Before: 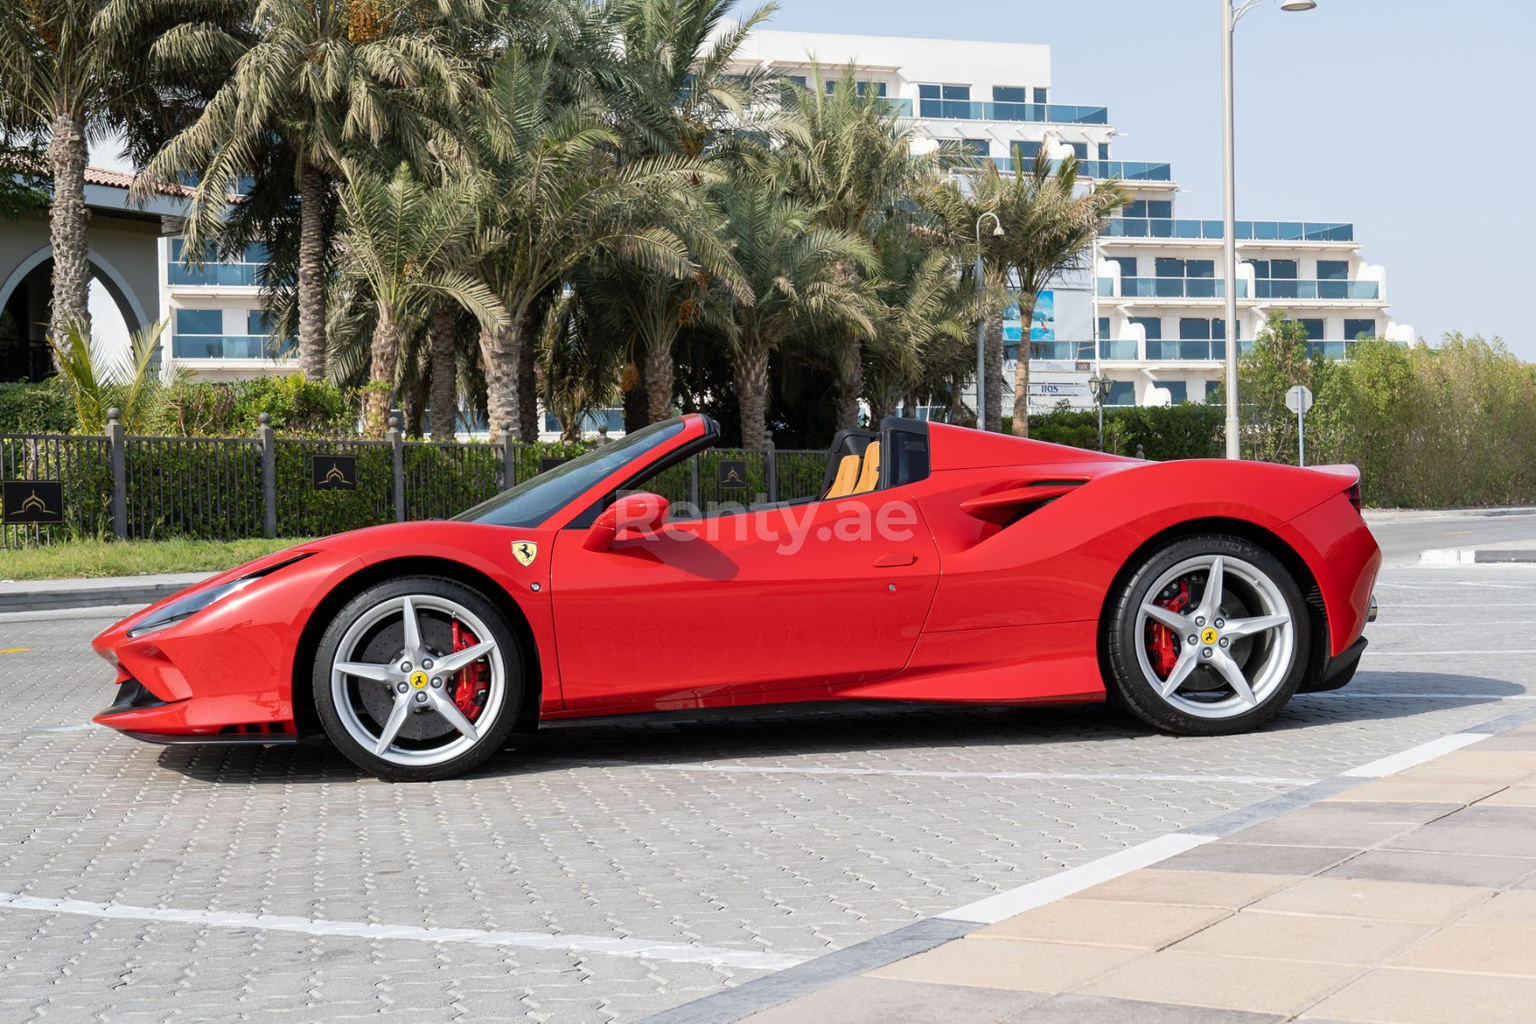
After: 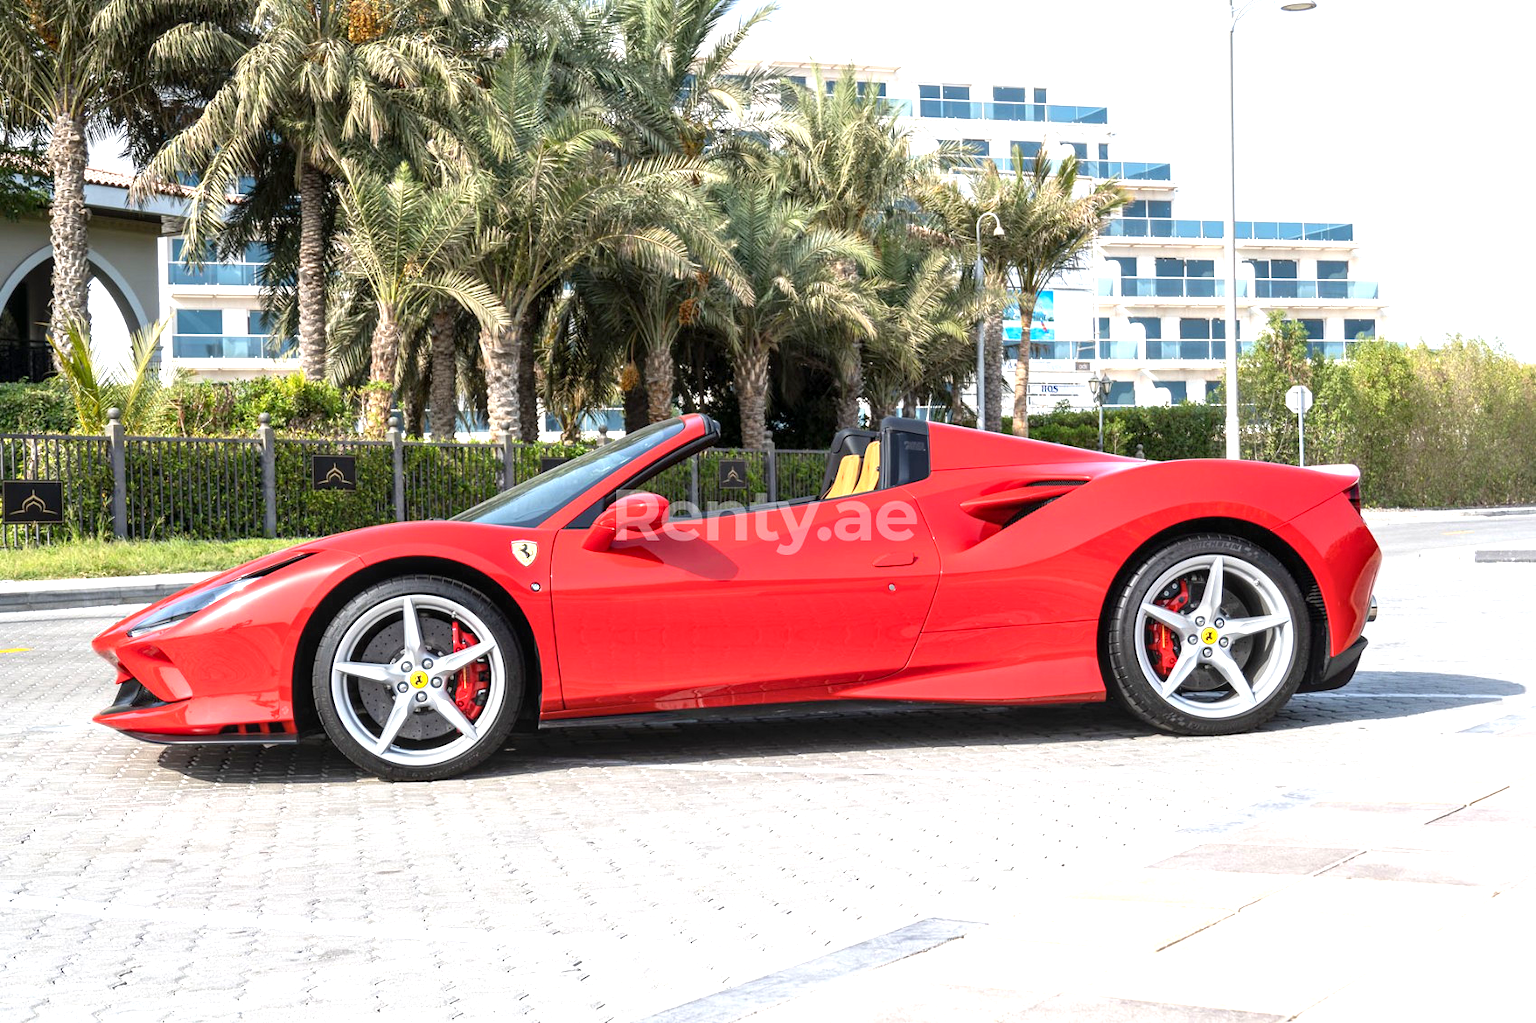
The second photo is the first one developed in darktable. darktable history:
exposure: black level correction 0.001, exposure 0.955 EV, compensate exposure bias true, compensate highlight preservation false
local contrast: on, module defaults
